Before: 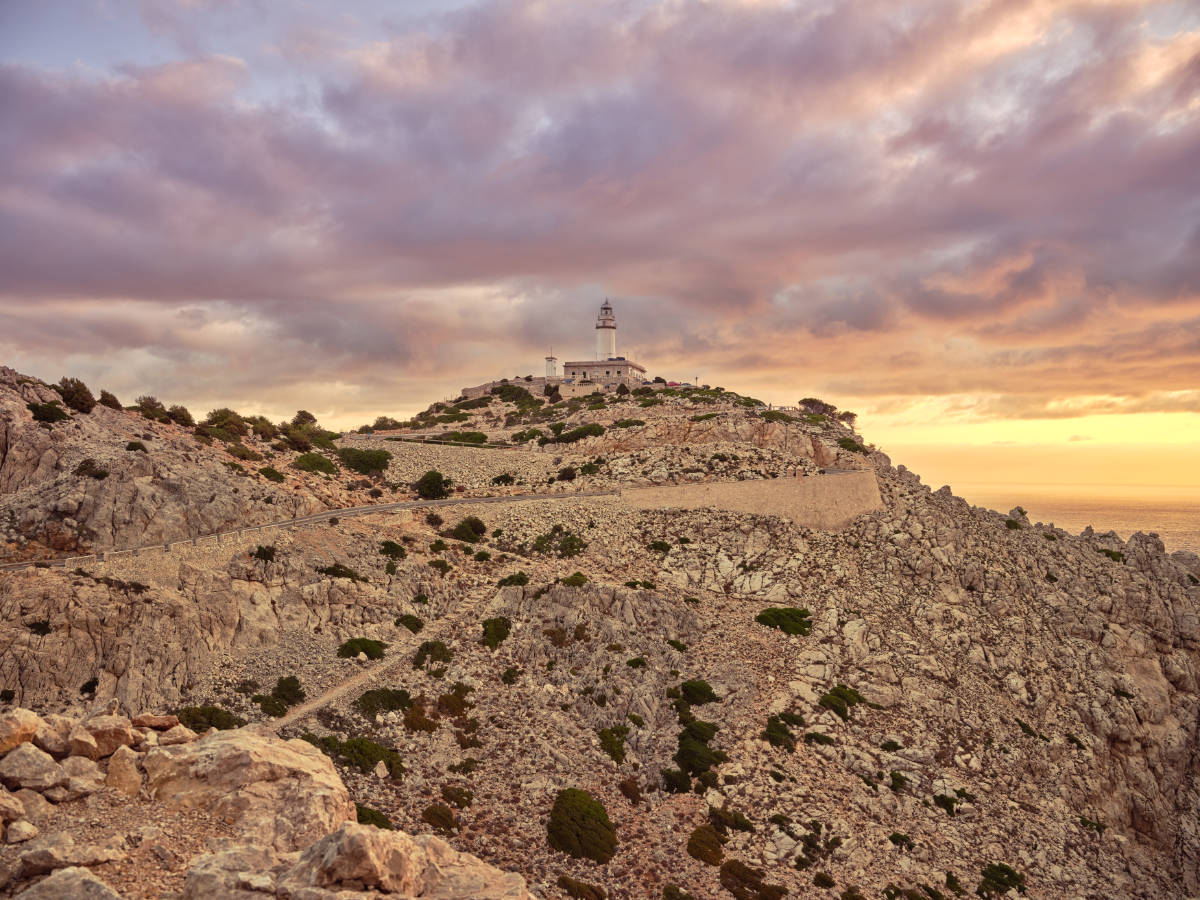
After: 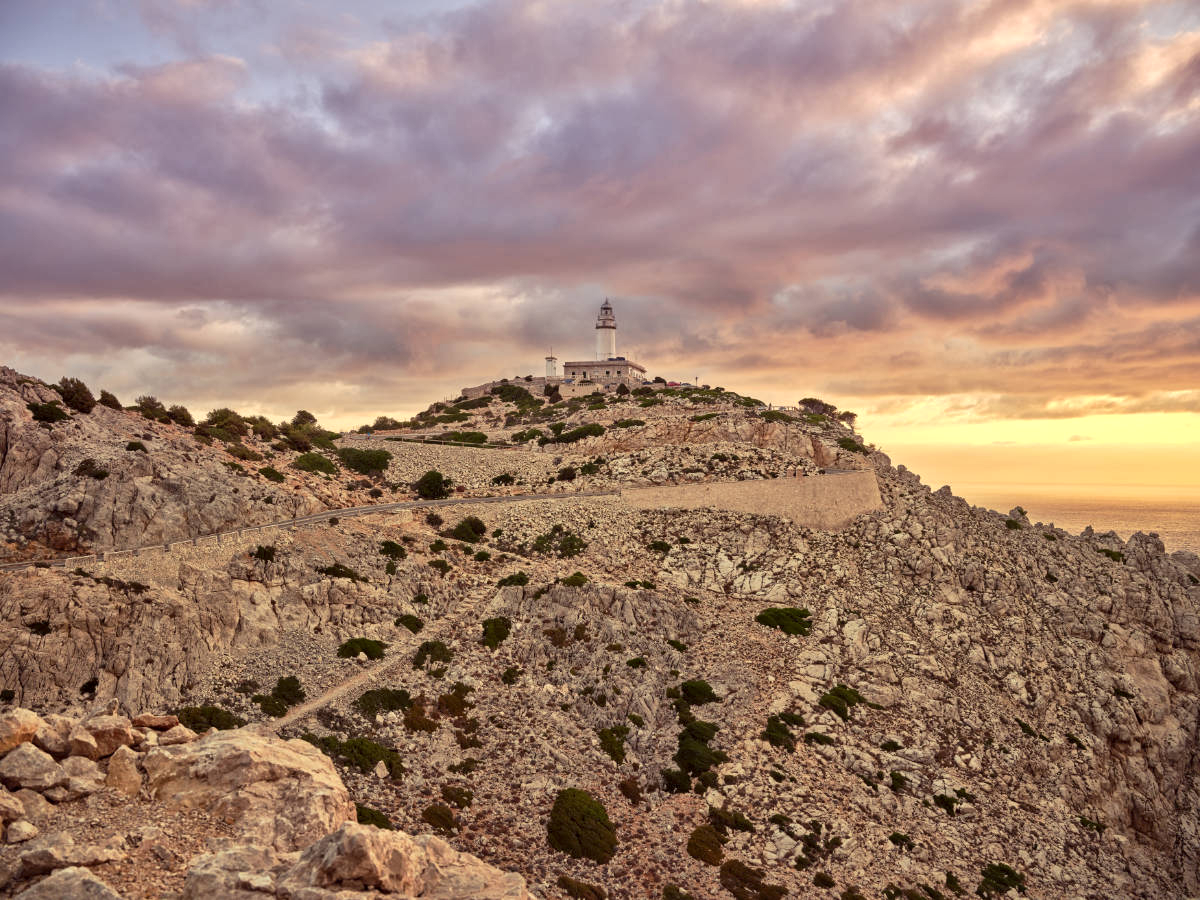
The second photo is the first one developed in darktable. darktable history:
local contrast: mode bilateral grid, contrast 30, coarseness 26, midtone range 0.2
